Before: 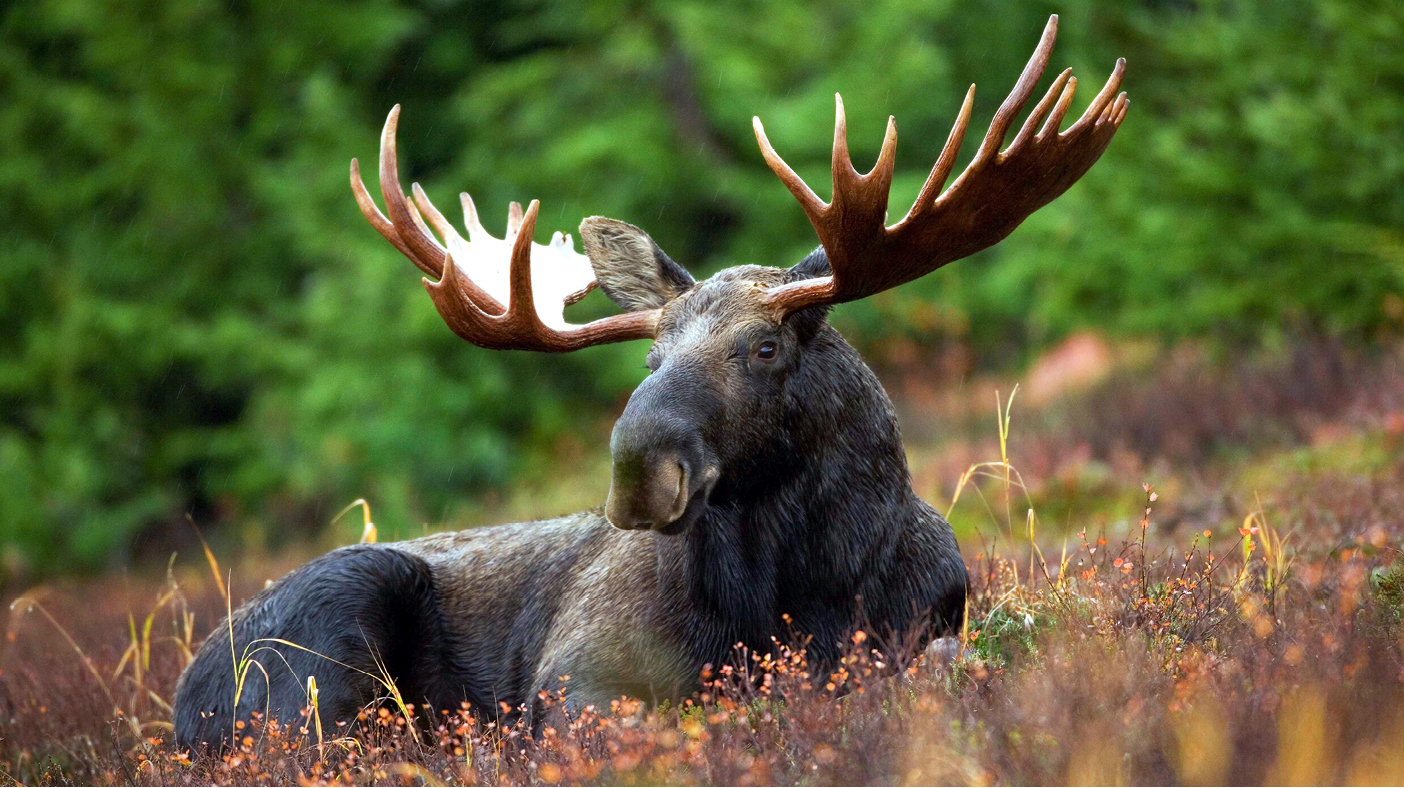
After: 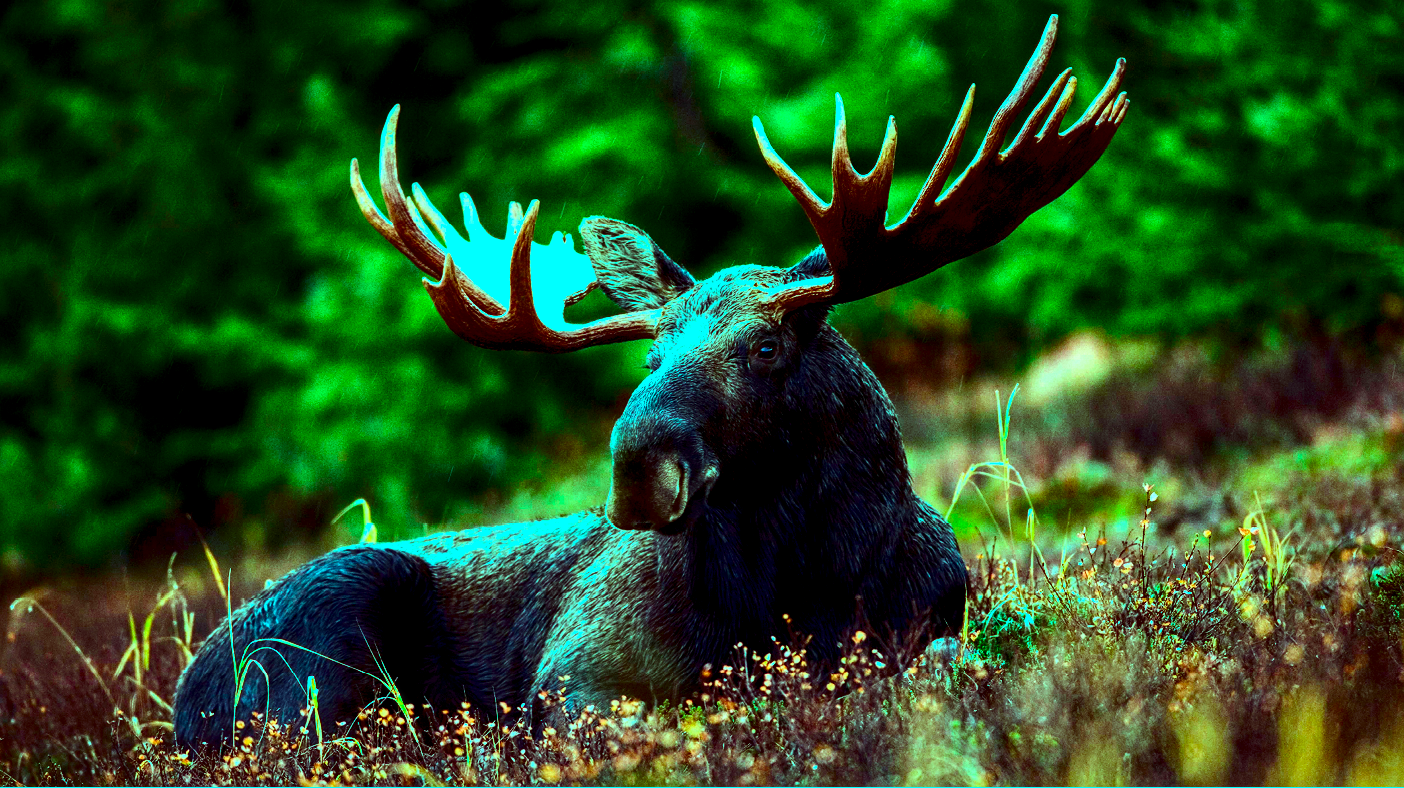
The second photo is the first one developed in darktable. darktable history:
color balance rgb: shadows lift › luminance 0.49%, shadows lift › chroma 6.83%, shadows lift › hue 300.29°, power › hue 208.98°, highlights gain › luminance 20.24%, highlights gain › chroma 13.17%, highlights gain › hue 173.85°, perceptual saturation grading › global saturation 18.05%
sharpen: amount 0.2
exposure: black level correction 0.005, exposure 0.001 EV, compensate highlight preservation false
contrast brightness saturation: contrast 0.24, brightness -0.24, saturation 0.14
local contrast: detail 135%, midtone range 0.75
